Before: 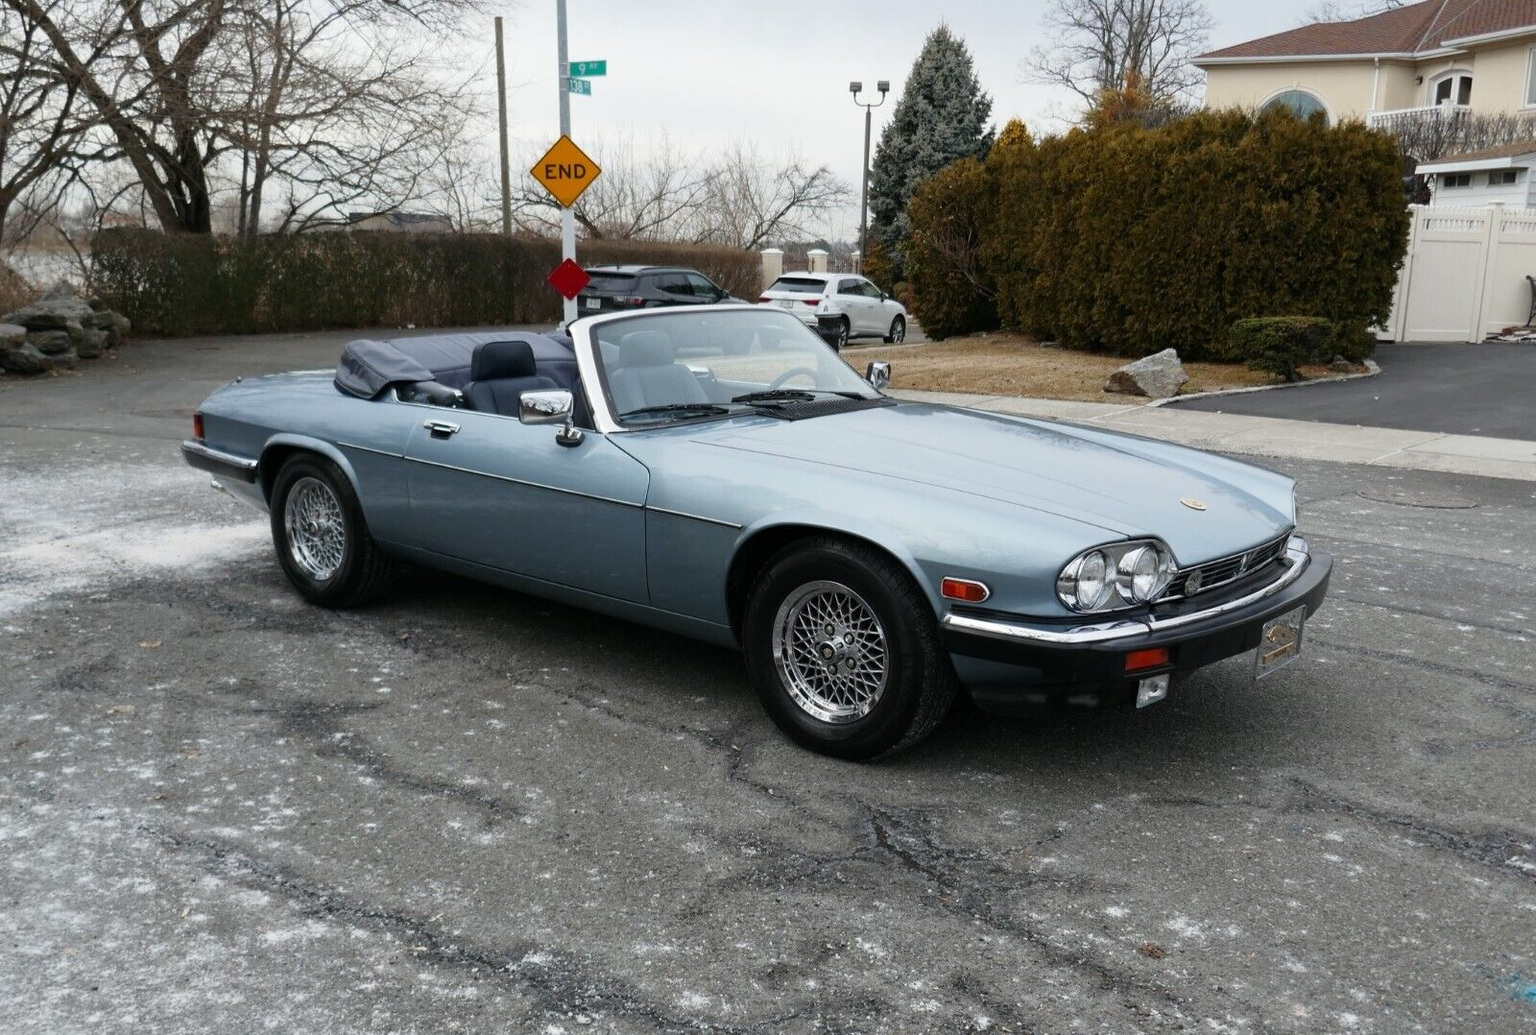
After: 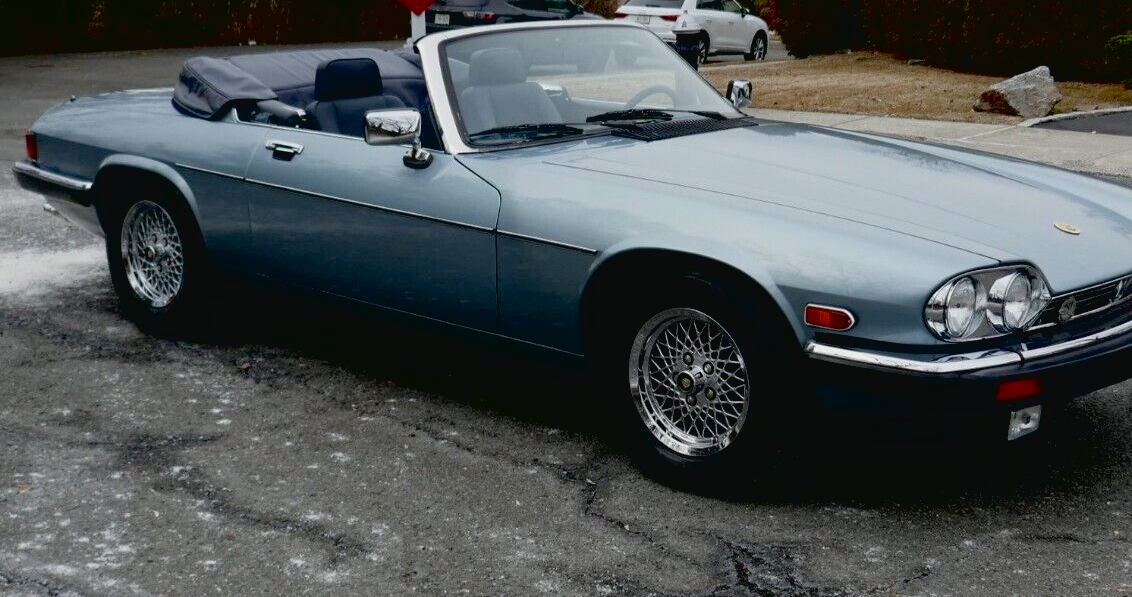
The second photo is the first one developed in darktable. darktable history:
exposure: black level correction 0.029, exposure -0.077 EV, compensate highlight preservation false
crop: left 11.011%, top 27.623%, right 18.238%, bottom 16.963%
contrast brightness saturation: contrast -0.081, brightness -0.043, saturation -0.108
